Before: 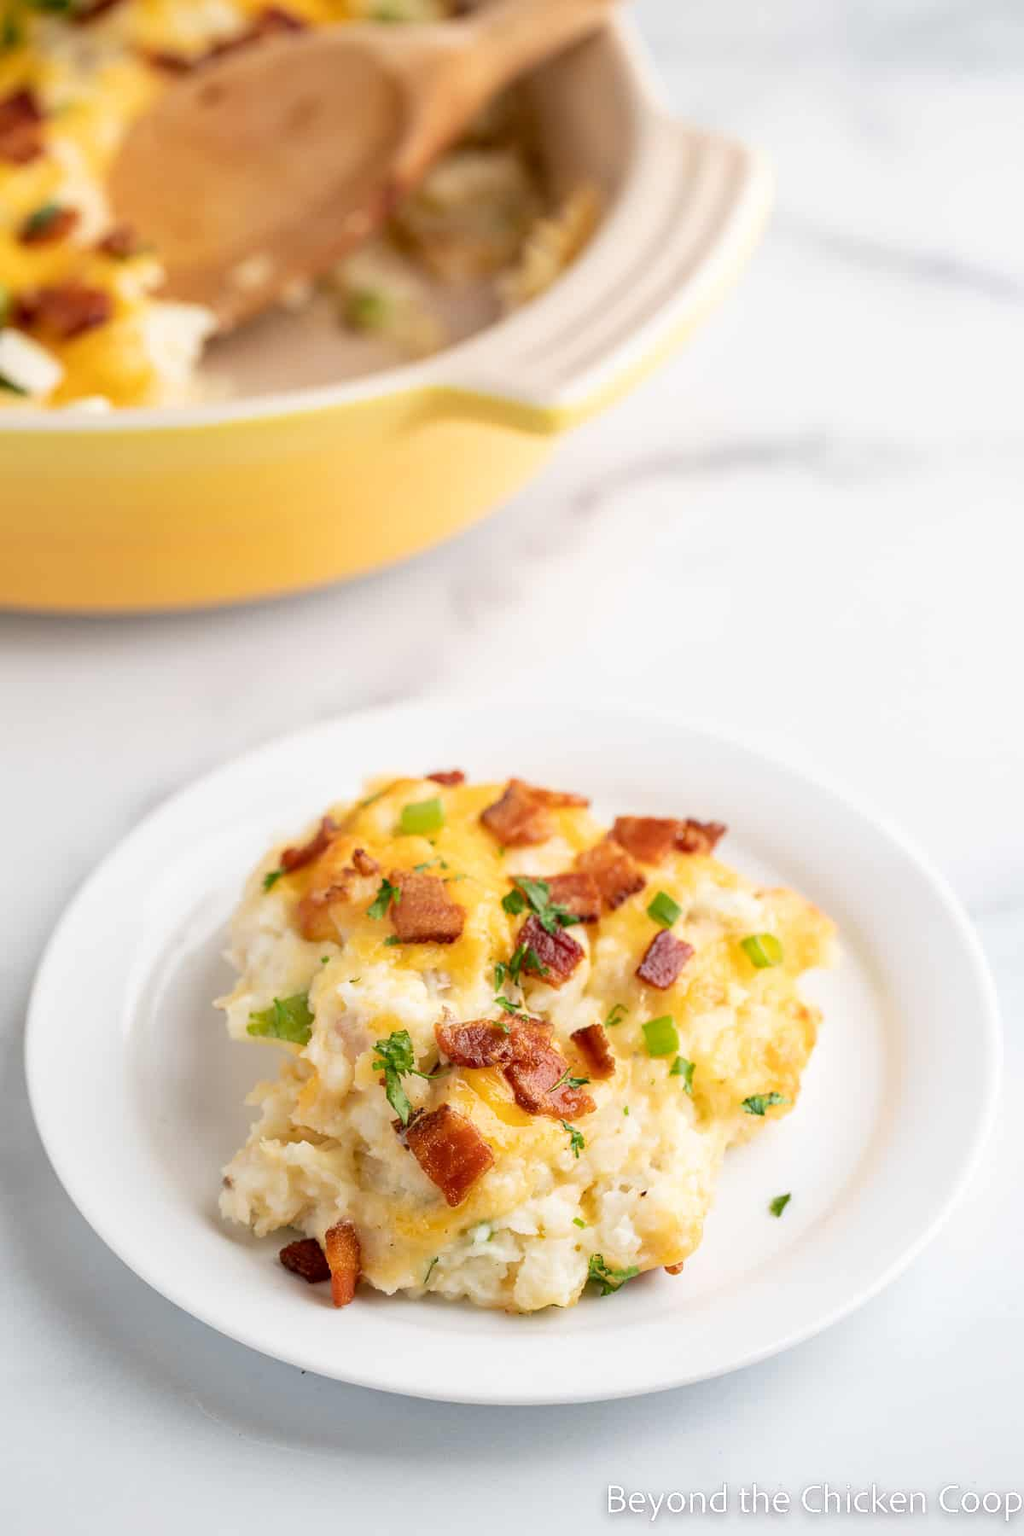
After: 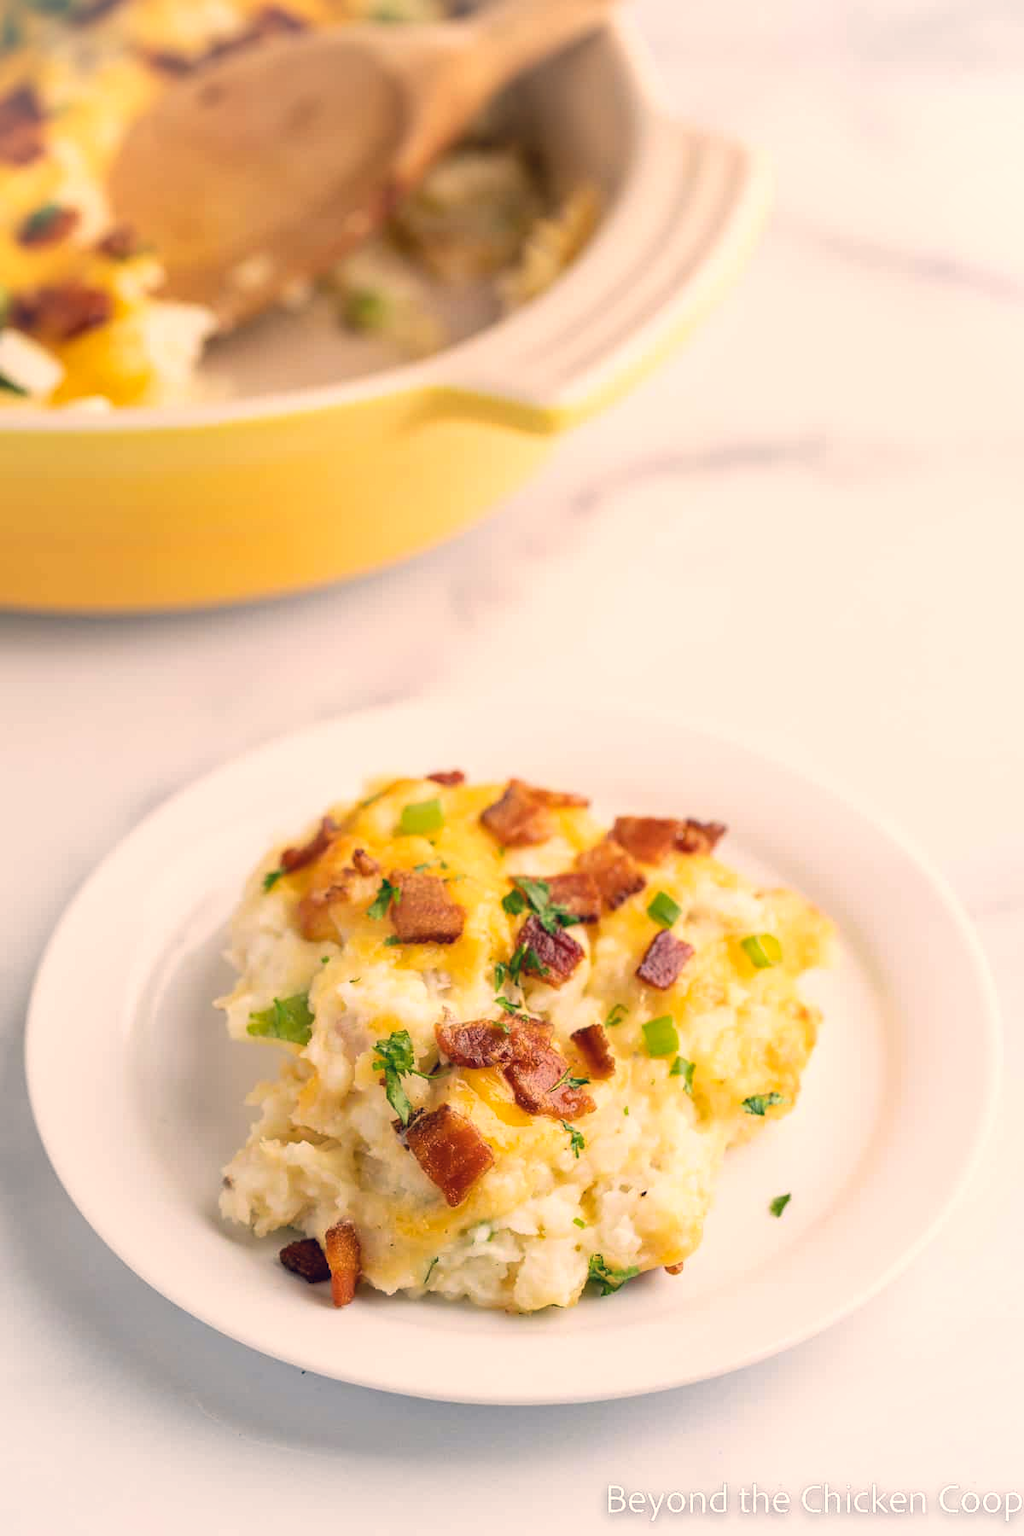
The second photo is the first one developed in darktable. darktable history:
color correction: highlights a* 10.32, highlights b* 13.98, shadows a* -9.67, shadows b* -14.93
vignetting: fall-off radius 82.68%, brightness 0.281, saturation 0.001
